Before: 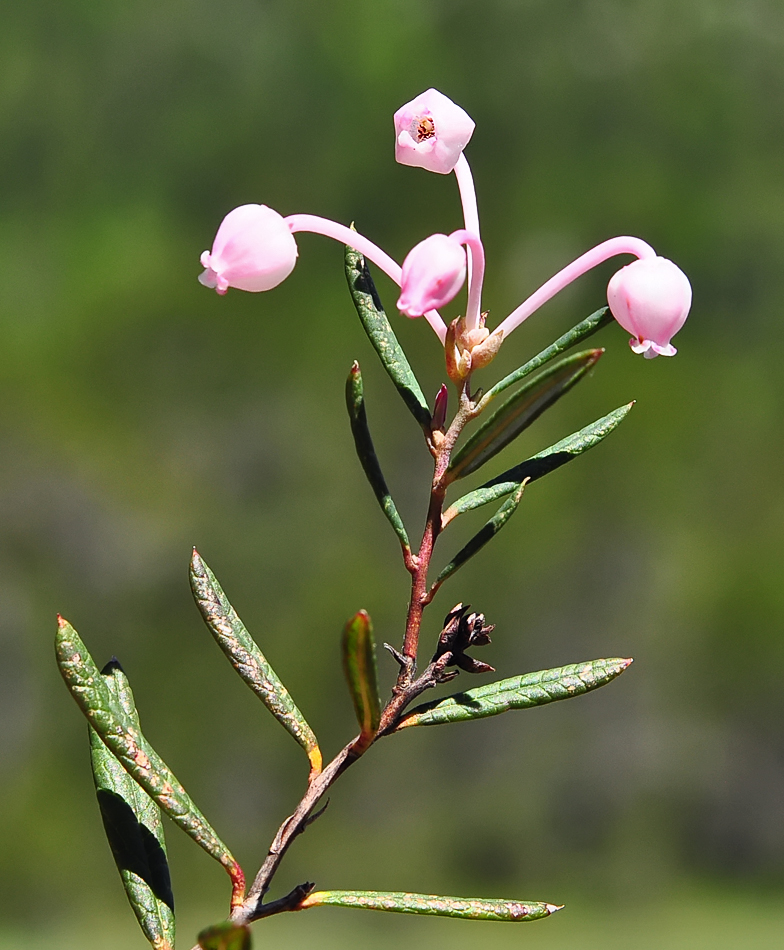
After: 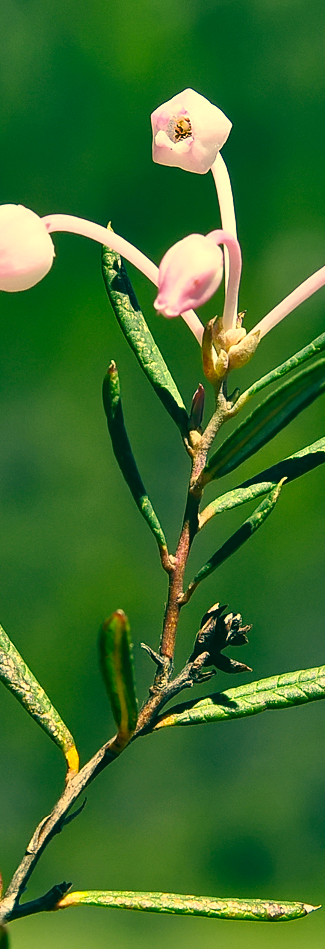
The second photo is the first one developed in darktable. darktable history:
crop: left 31.104%, right 27.422%
color correction: highlights a* 1.99, highlights b* 33.91, shadows a* -36.5, shadows b* -5.61
local contrast: highlights 106%, shadows 101%, detail 119%, midtone range 0.2
